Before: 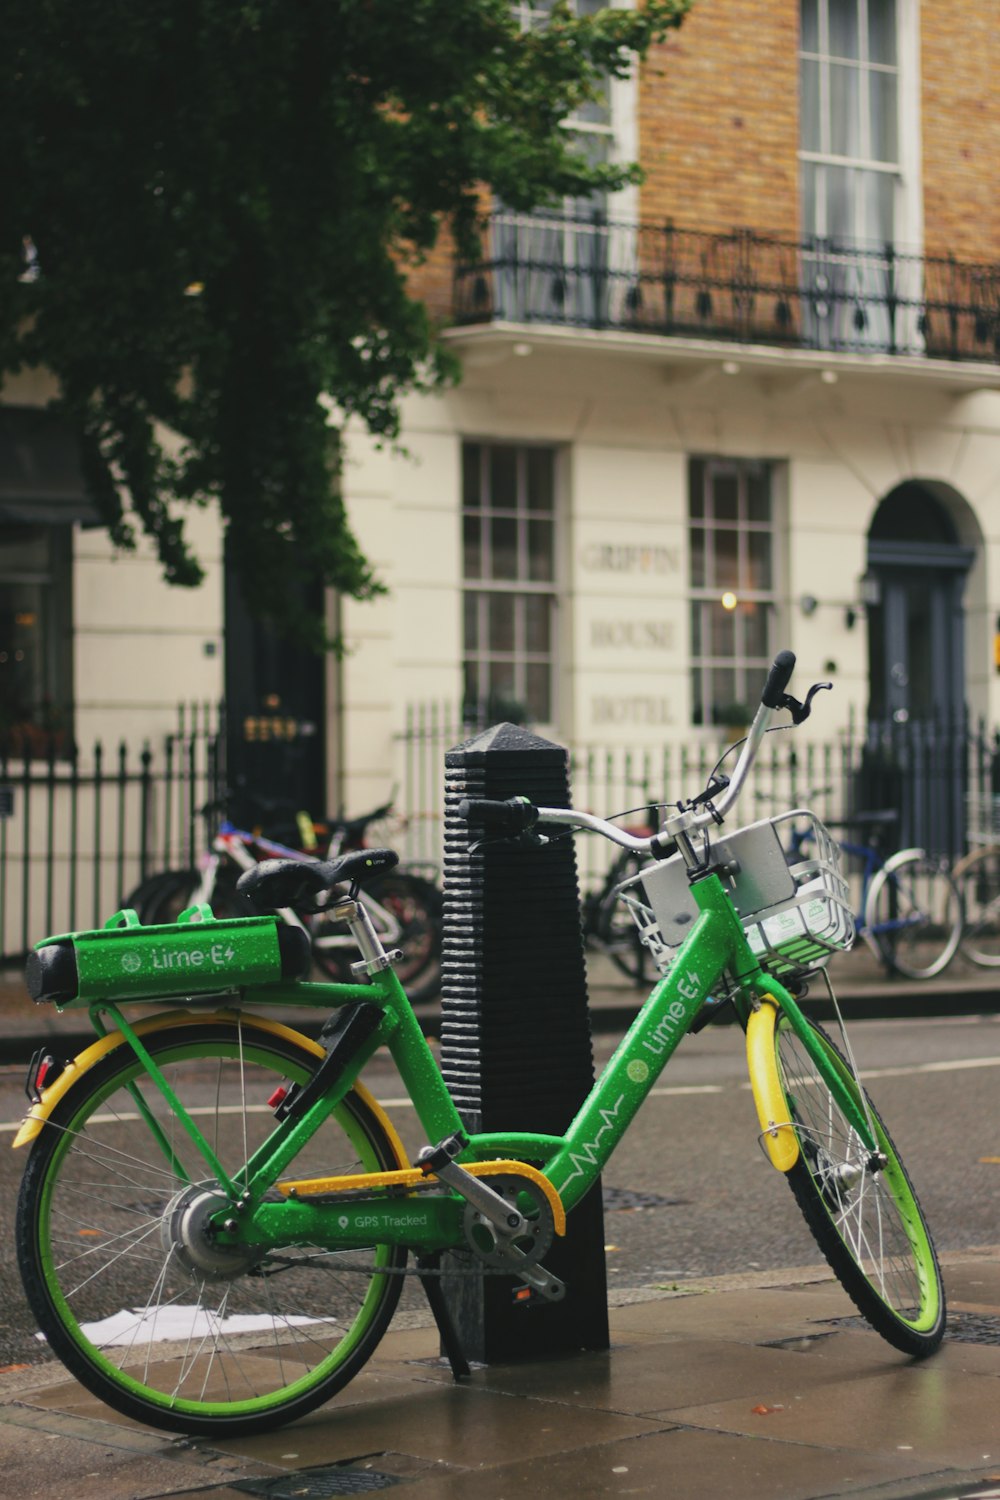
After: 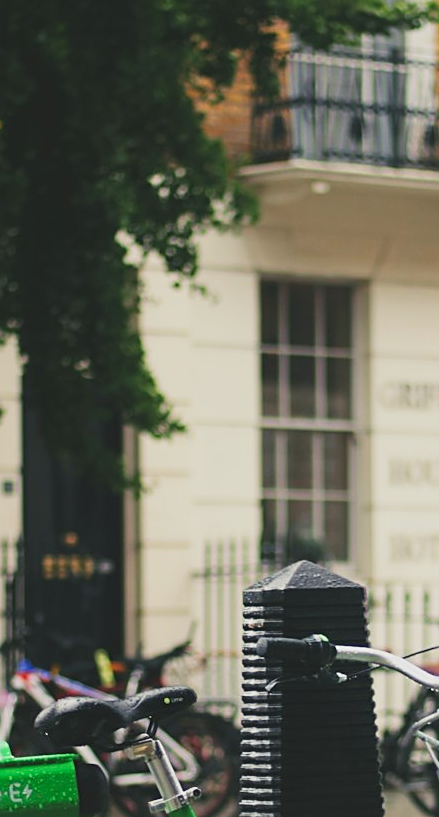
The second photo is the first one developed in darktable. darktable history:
contrast brightness saturation: contrast -0.117
sharpen: amount 0.492
tone curve: curves: ch0 [(0.016, 0.023) (0.248, 0.252) (0.732, 0.797) (1, 1)], preserve colors none
crop: left 20.273%, top 10.858%, right 35.776%, bottom 34.652%
